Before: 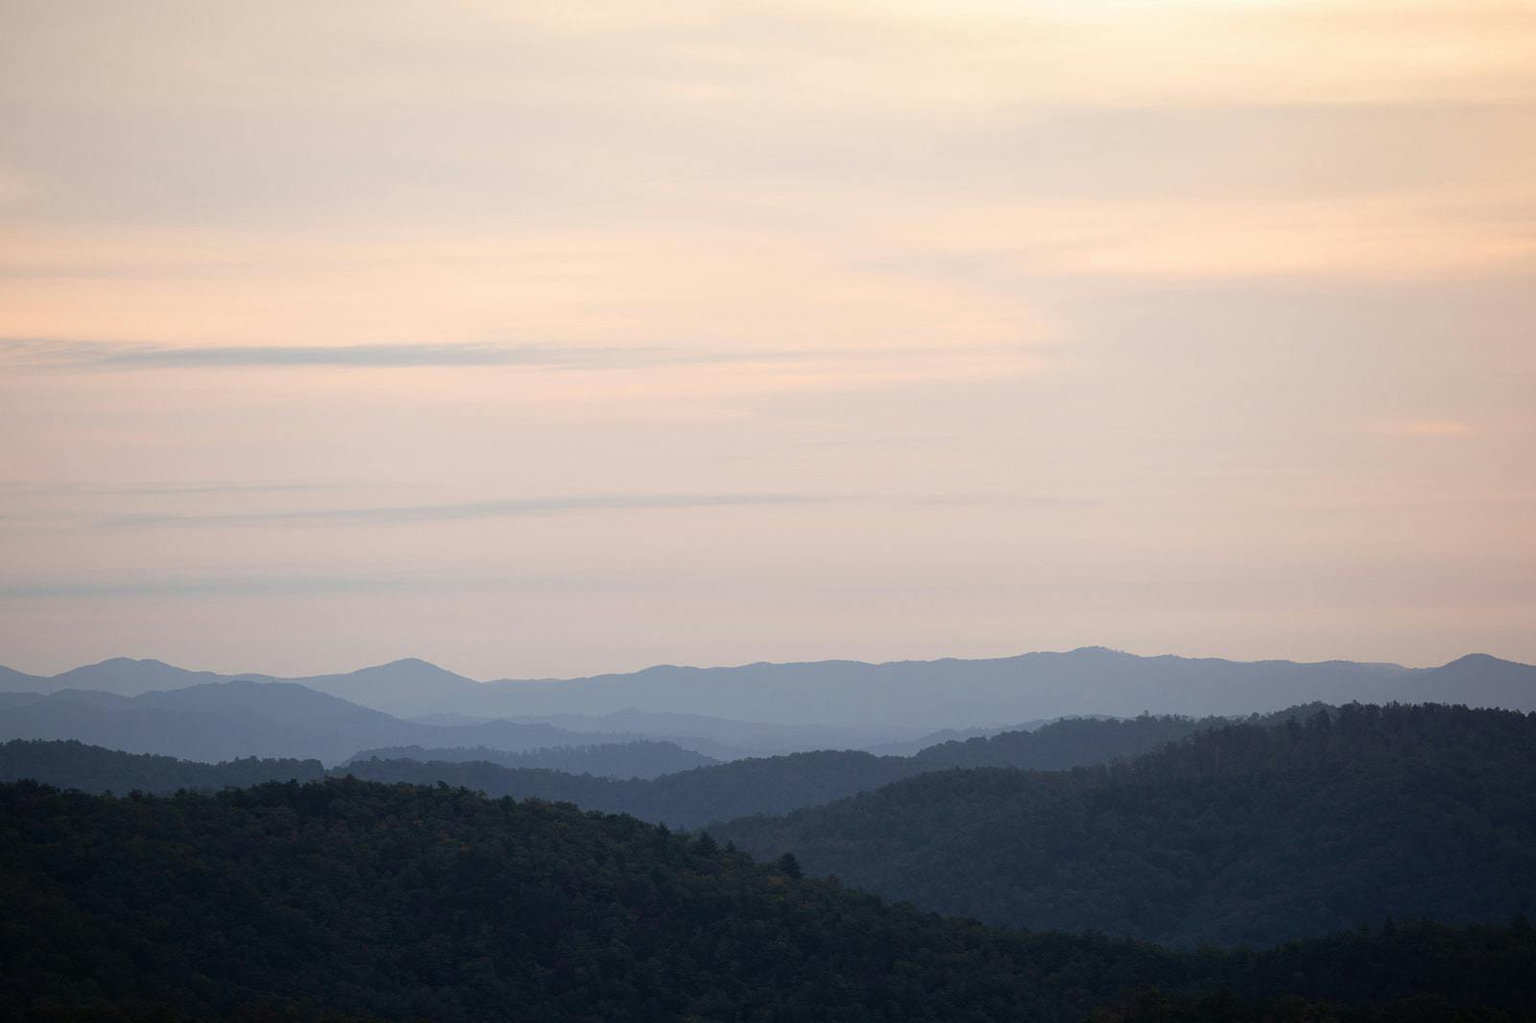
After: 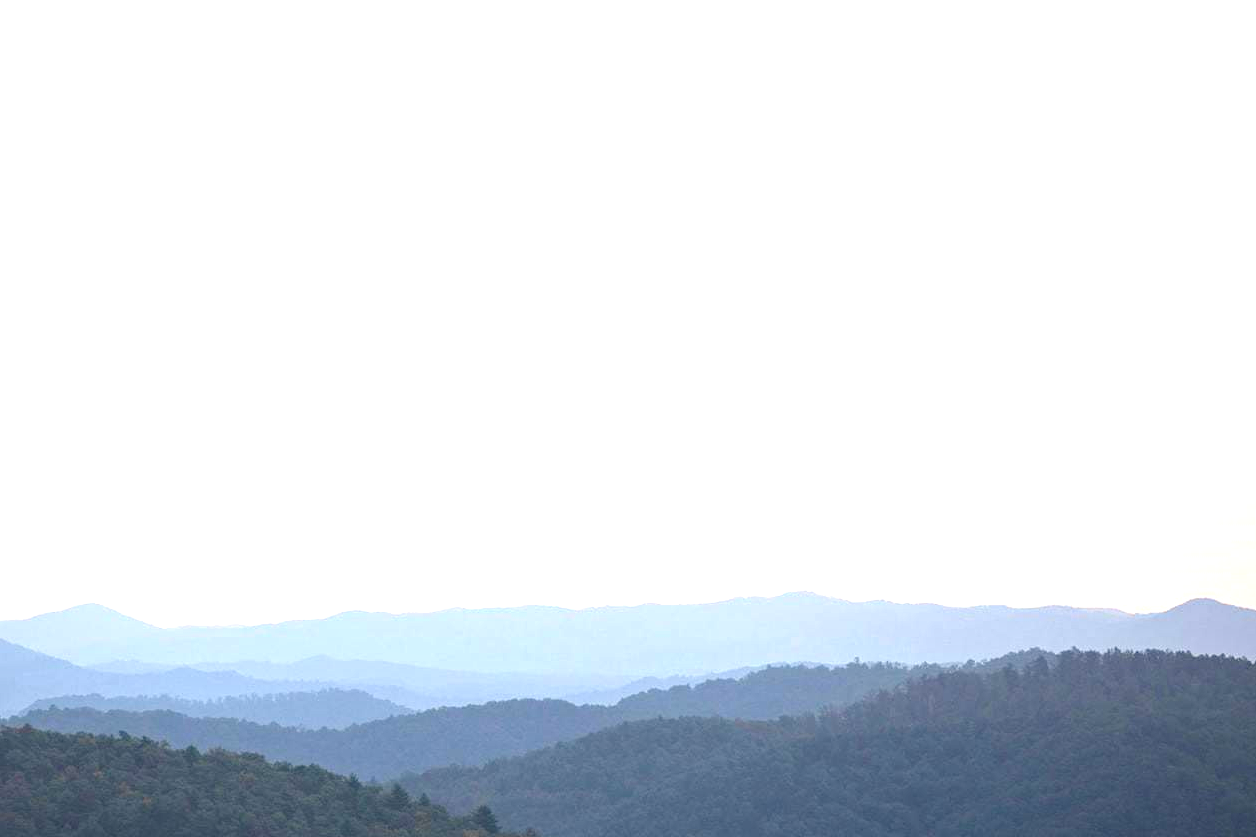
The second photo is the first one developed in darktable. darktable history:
local contrast: highlights 48%, shadows 3%, detail 98%
exposure: black level correction 0, exposure 1.702 EV, compensate highlight preservation false
haze removal: strength 0.133, distance 0.253, compatibility mode true, adaptive false
crop and rotate: left 21.064%, top 7.867%, right 0.428%, bottom 13.537%
